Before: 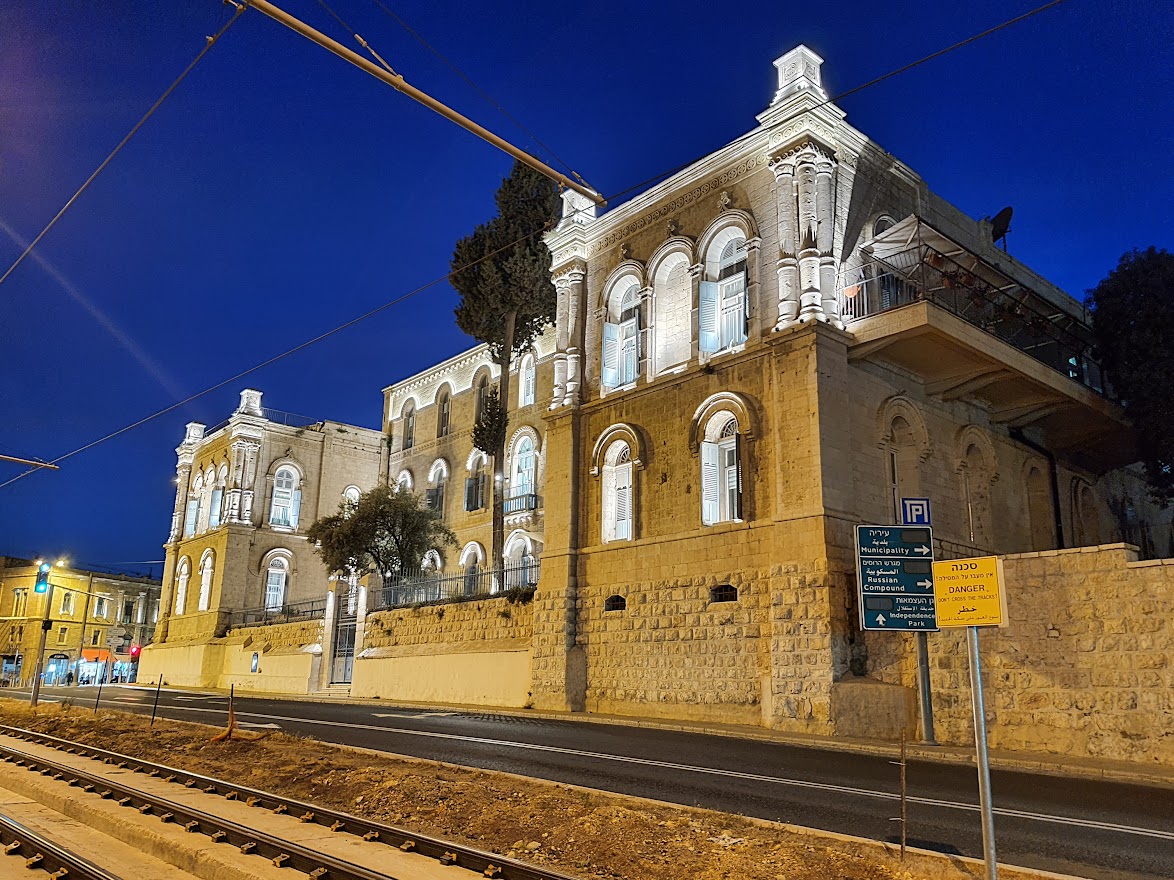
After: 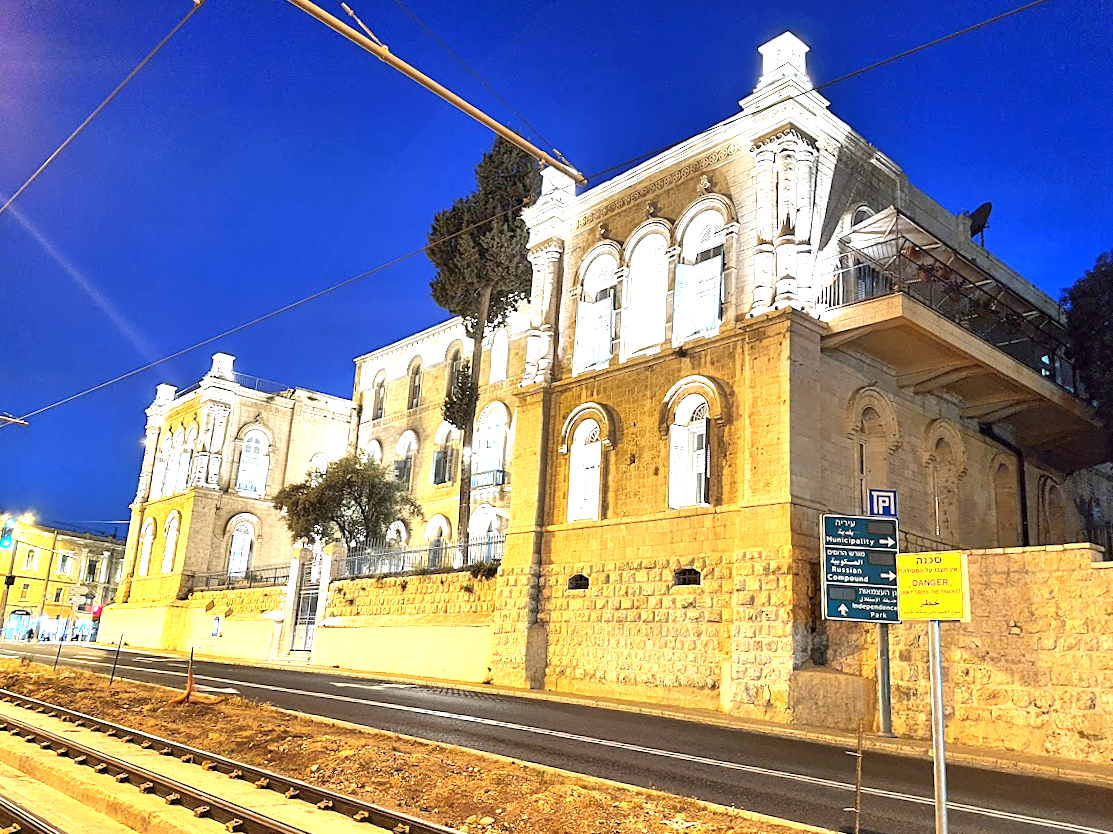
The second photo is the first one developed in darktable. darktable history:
local contrast: mode bilateral grid, contrast 14, coarseness 36, detail 104%, midtone range 0.2
crop and rotate: angle -2.37°
exposure: exposure 1.521 EV, compensate exposure bias true, compensate highlight preservation false
